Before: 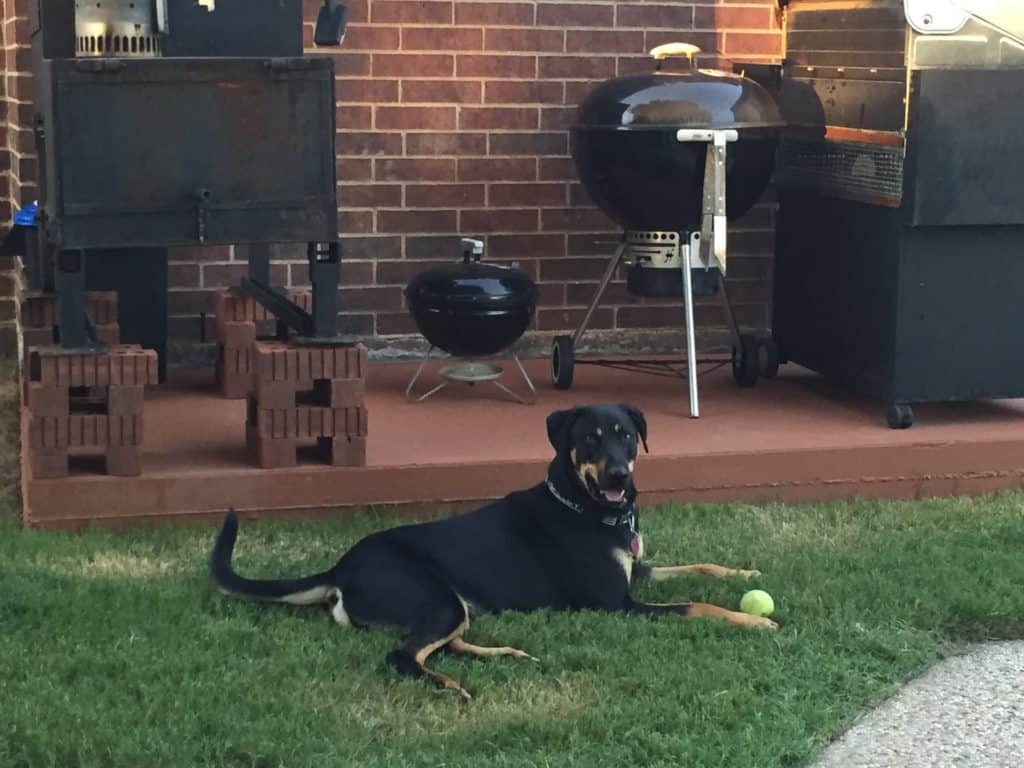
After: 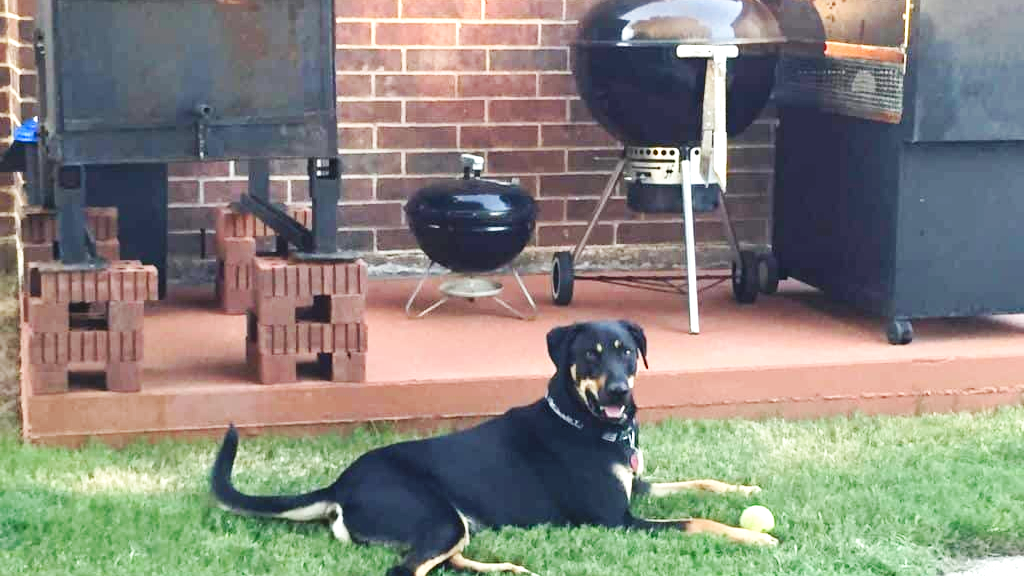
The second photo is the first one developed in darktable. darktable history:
base curve: curves: ch0 [(0, 0) (0.032, 0.025) (0.121, 0.166) (0.206, 0.329) (0.605, 0.79) (1, 1)], preserve colors none
exposure: black level correction 0, exposure 1.45 EV, compensate exposure bias true, compensate highlight preservation false
crop: top 11.038%, bottom 13.962%
